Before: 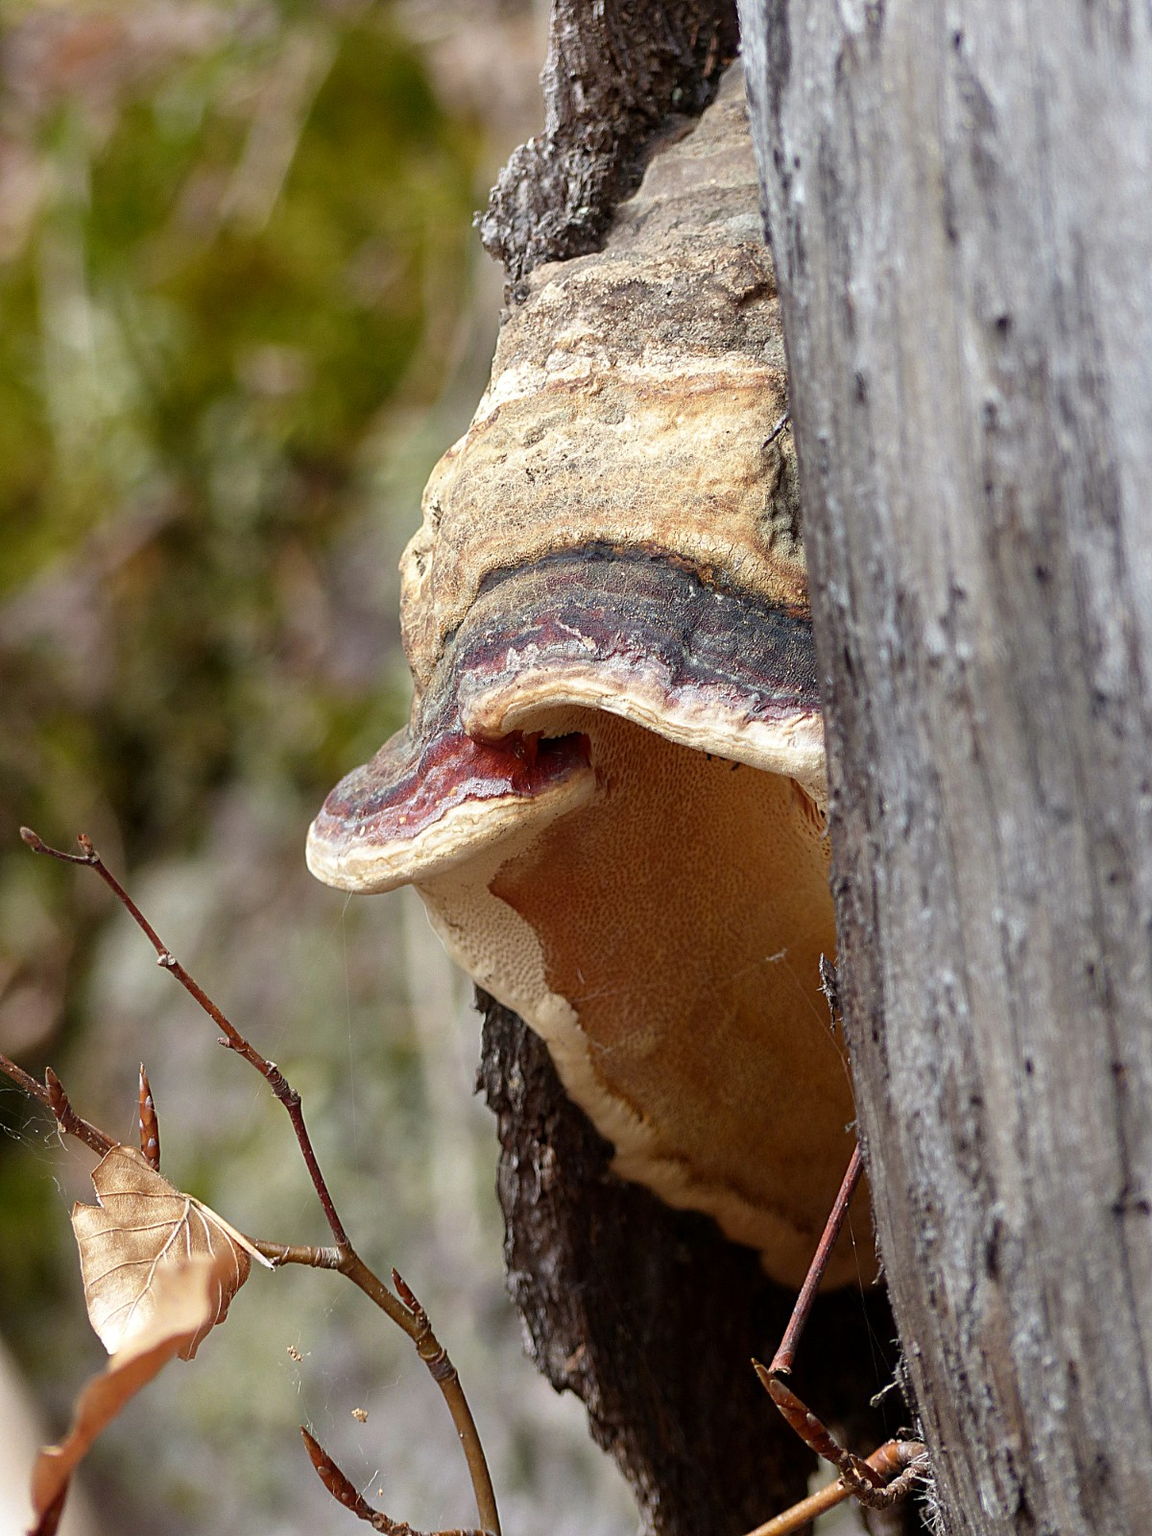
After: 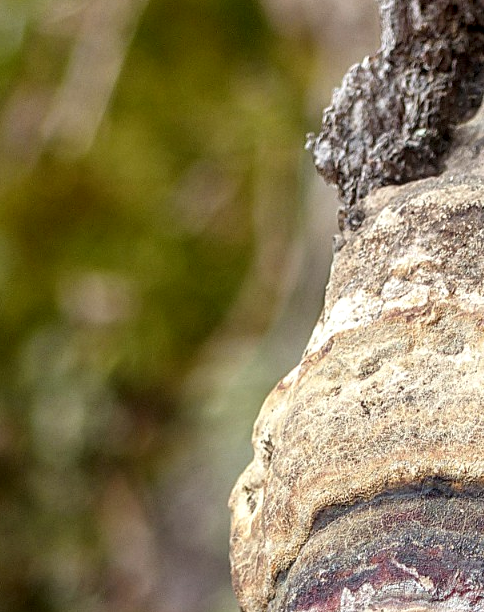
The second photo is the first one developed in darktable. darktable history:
crop: left 15.615%, top 5.447%, right 44.022%, bottom 56.256%
local contrast: on, module defaults
